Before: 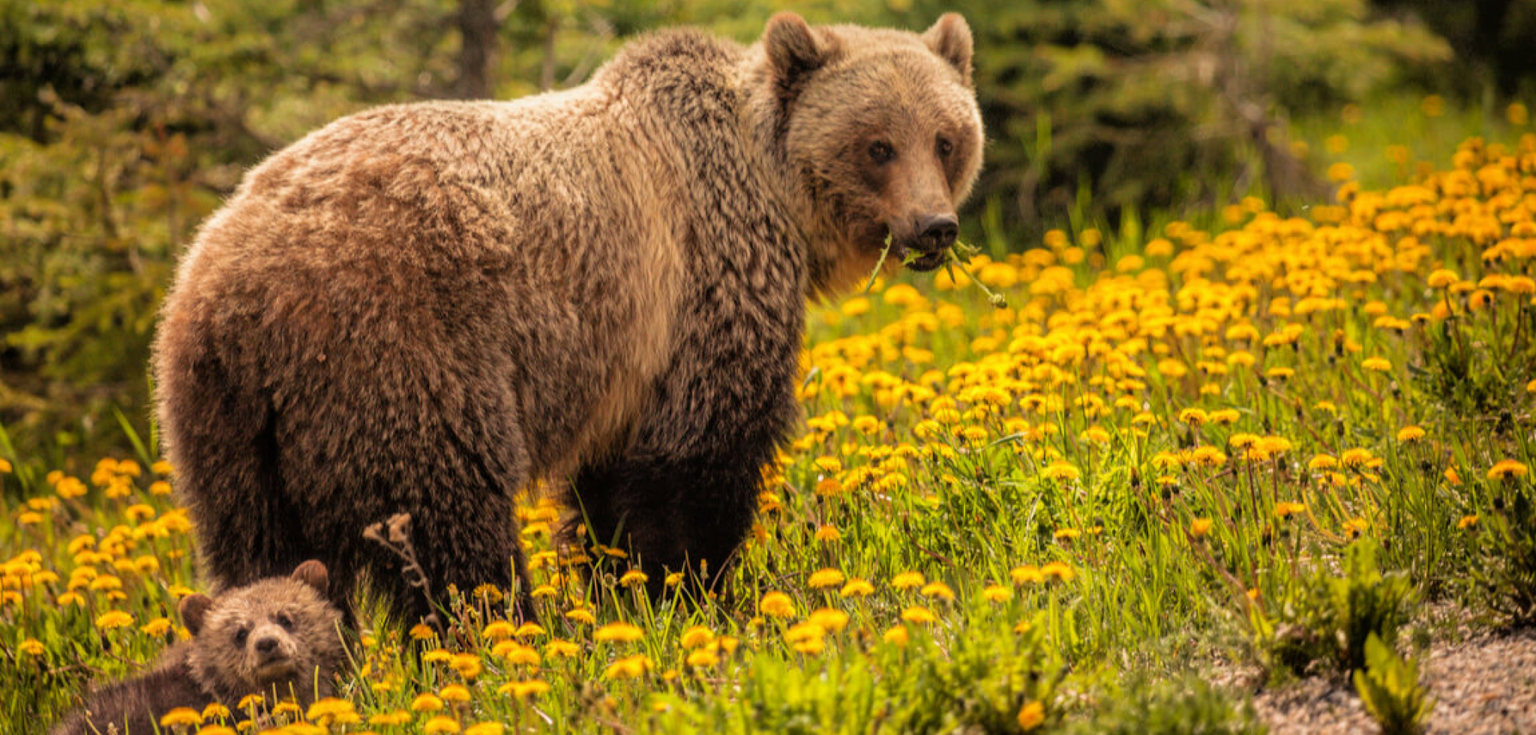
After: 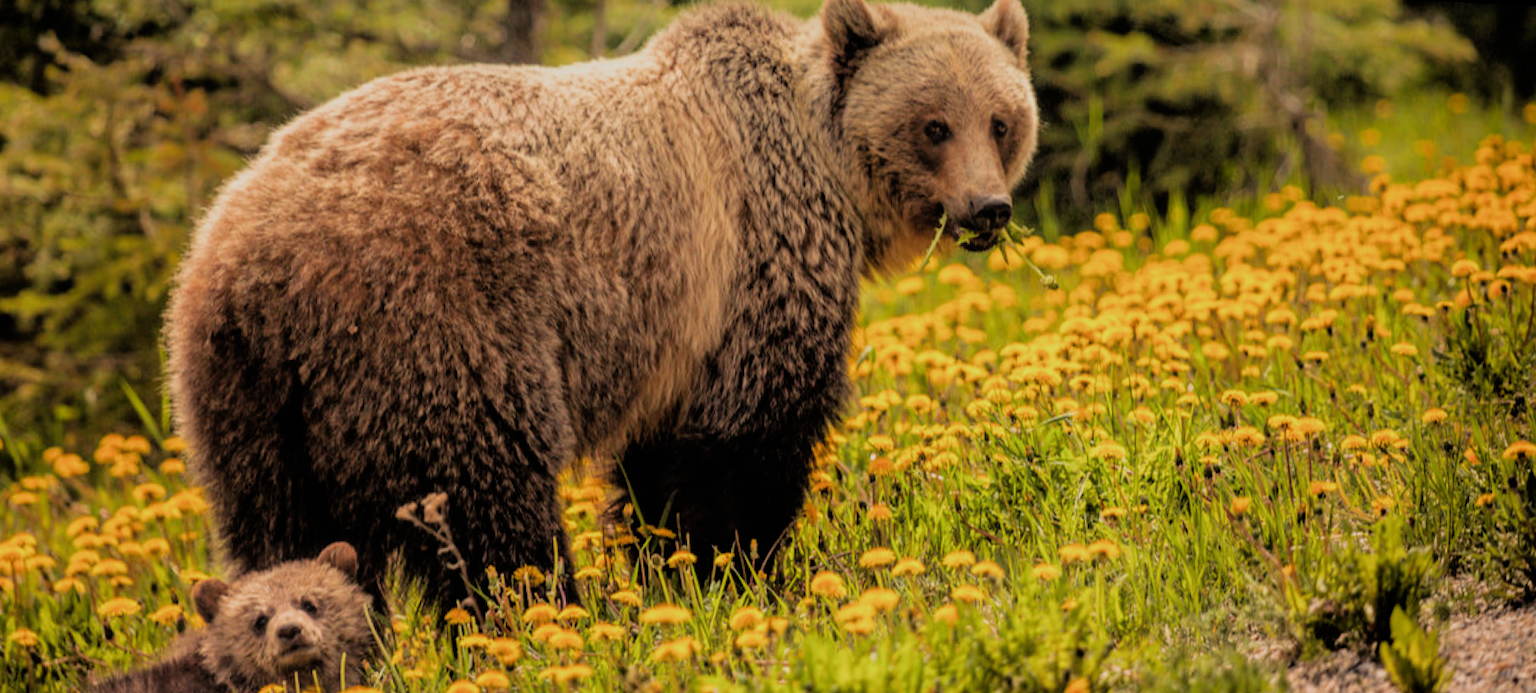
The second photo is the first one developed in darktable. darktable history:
filmic rgb: black relative exposure -7.92 EV, white relative exposure 4.13 EV, threshold 3 EV, hardness 4.02, latitude 51.22%, contrast 1.013, shadows ↔ highlights balance 5.35%, color science v5 (2021), contrast in shadows safe, contrast in highlights safe, enable highlight reconstruction true
rotate and perspective: rotation 0.679°, lens shift (horizontal) 0.136, crop left 0.009, crop right 0.991, crop top 0.078, crop bottom 0.95
